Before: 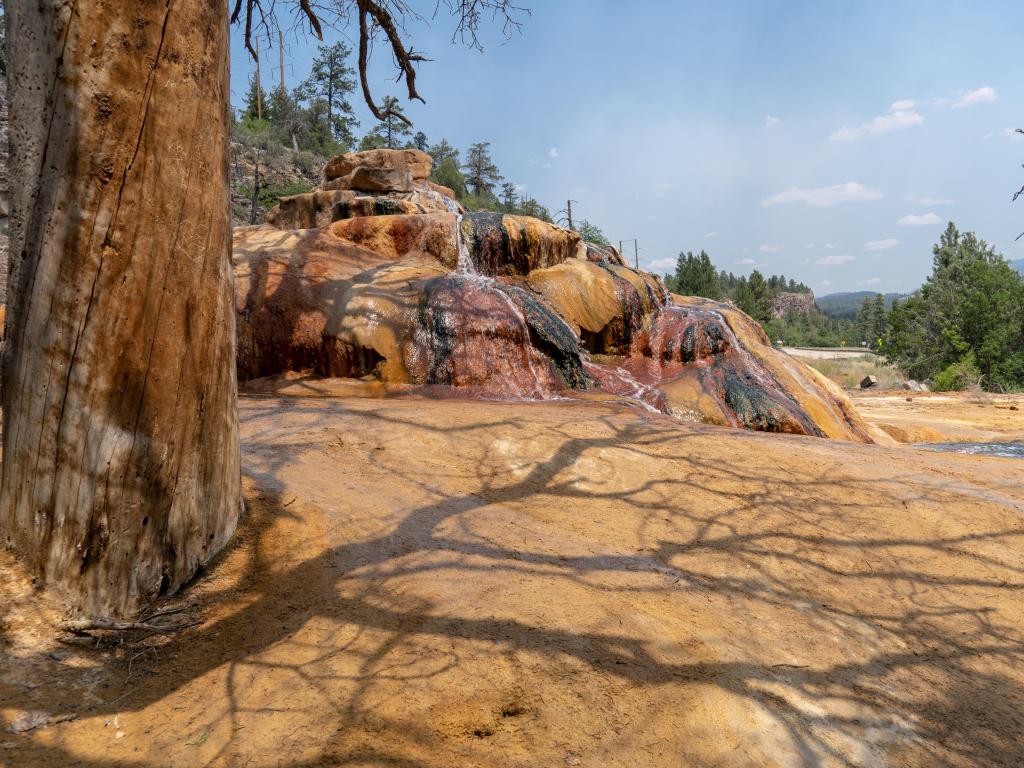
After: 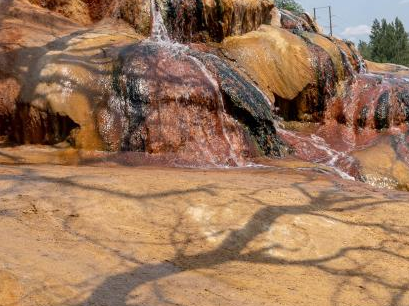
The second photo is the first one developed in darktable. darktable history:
crop: left 29.978%, top 30.403%, right 30.062%, bottom 29.733%
